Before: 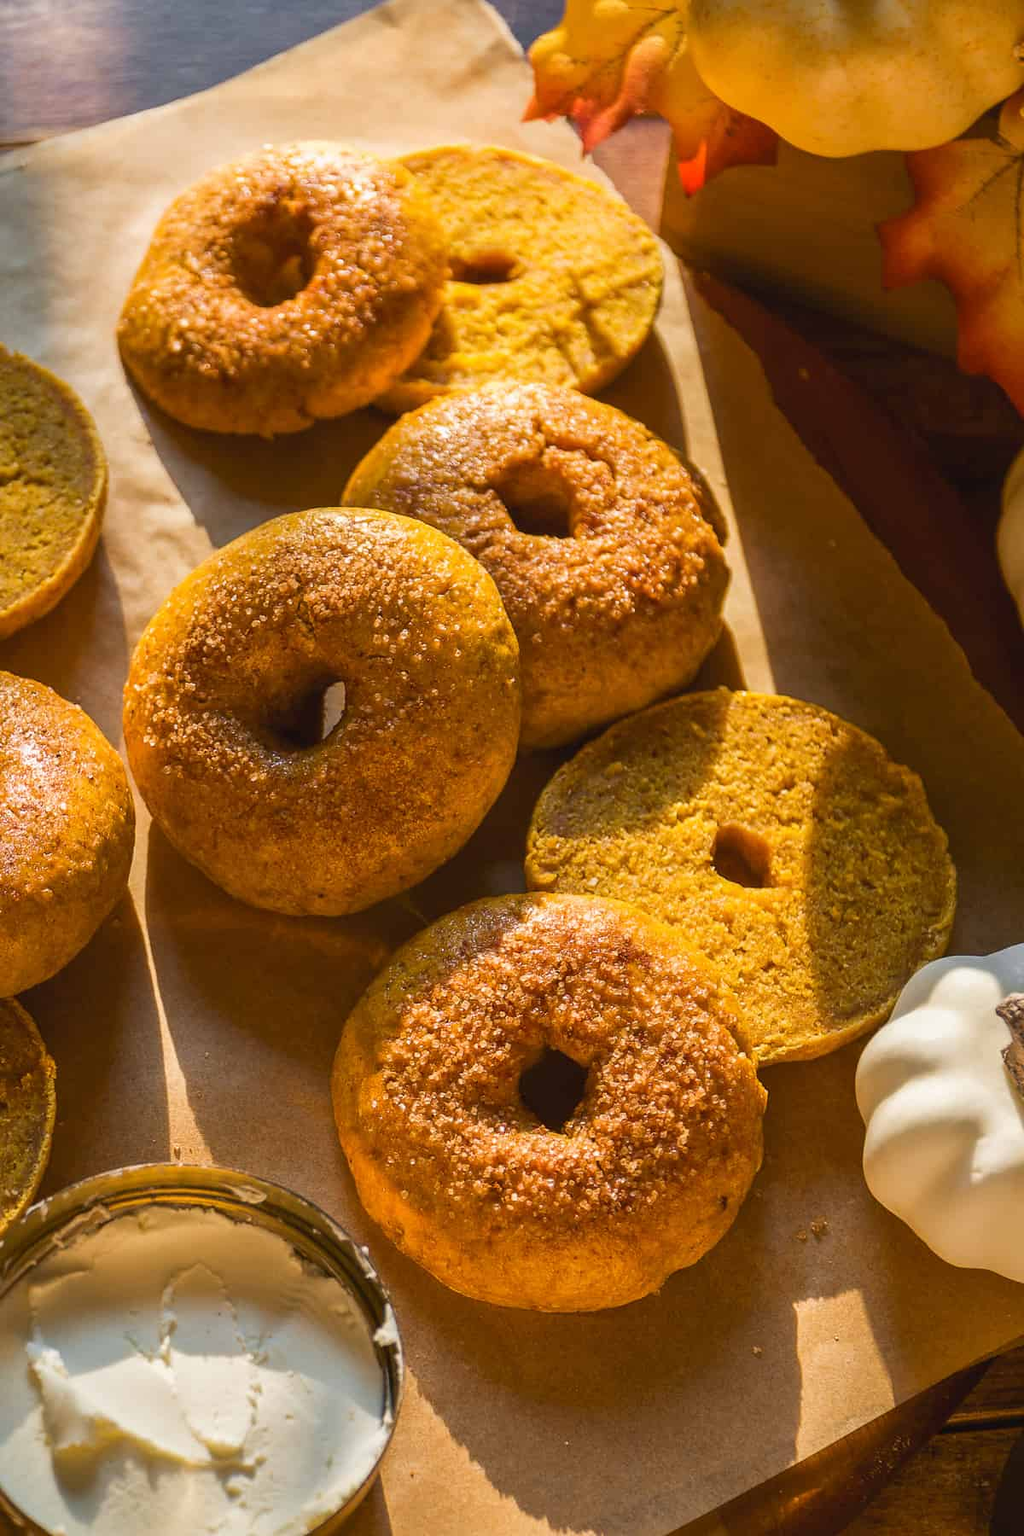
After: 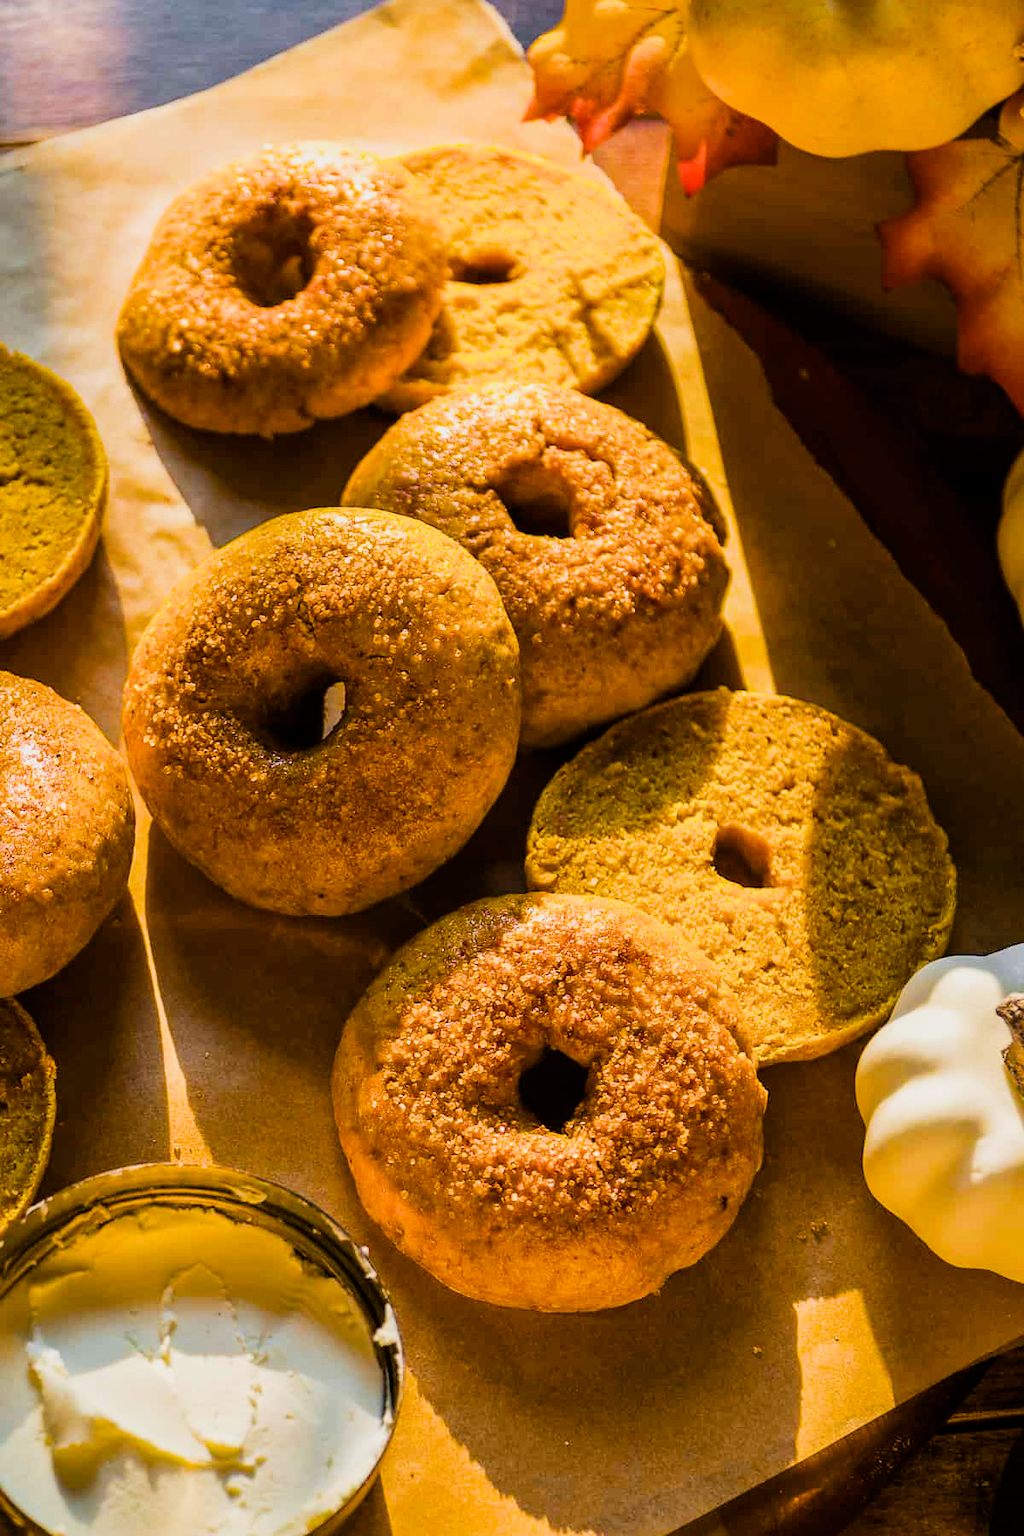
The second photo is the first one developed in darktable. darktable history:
color balance rgb: perceptual saturation grading › global saturation 36%, perceptual brilliance grading › global brilliance 10%, global vibrance 20%
filmic rgb: black relative exposure -5 EV, hardness 2.88, contrast 1.3, highlights saturation mix -30%
